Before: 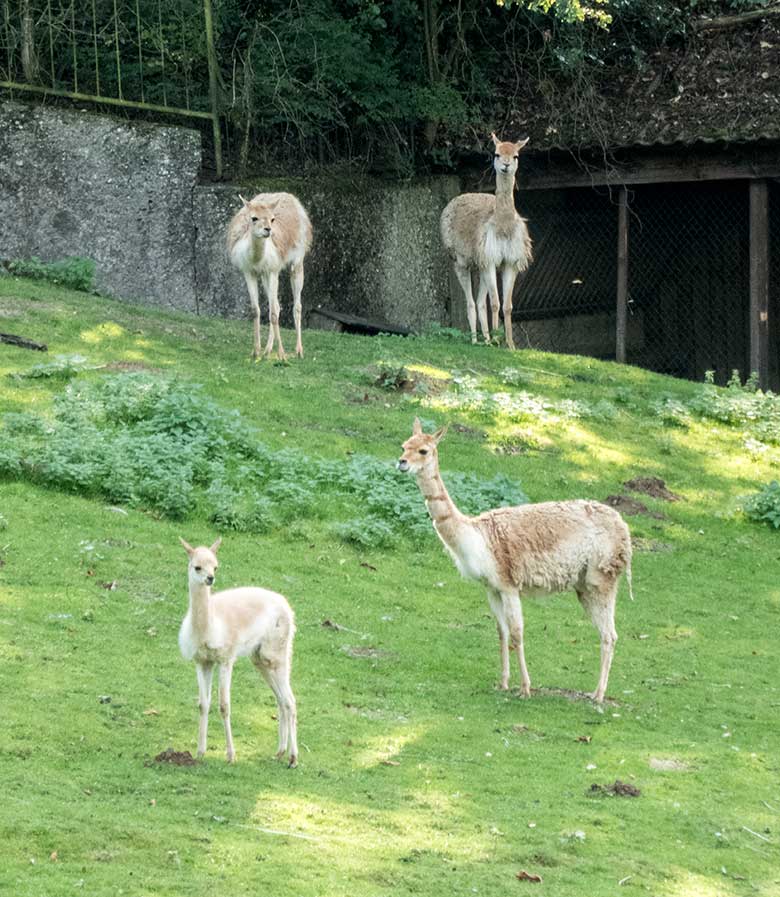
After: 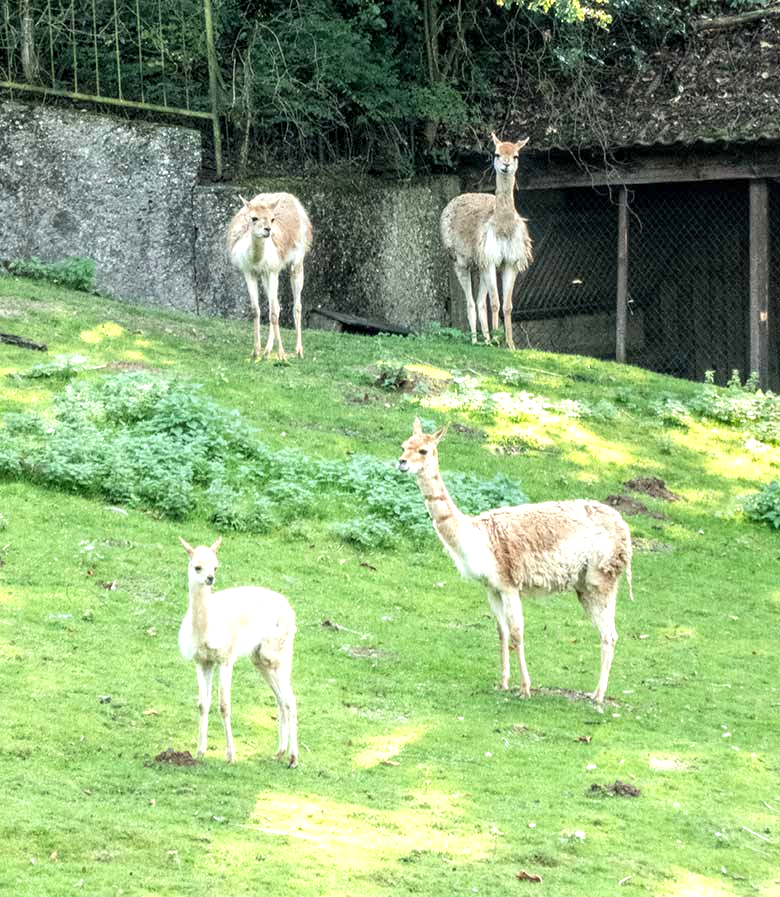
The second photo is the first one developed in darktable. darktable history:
exposure: exposure 0.6 EV, compensate highlight preservation false
local contrast: detail 130%
contrast brightness saturation: contrast 0.05, brightness 0.06, saturation 0.01
